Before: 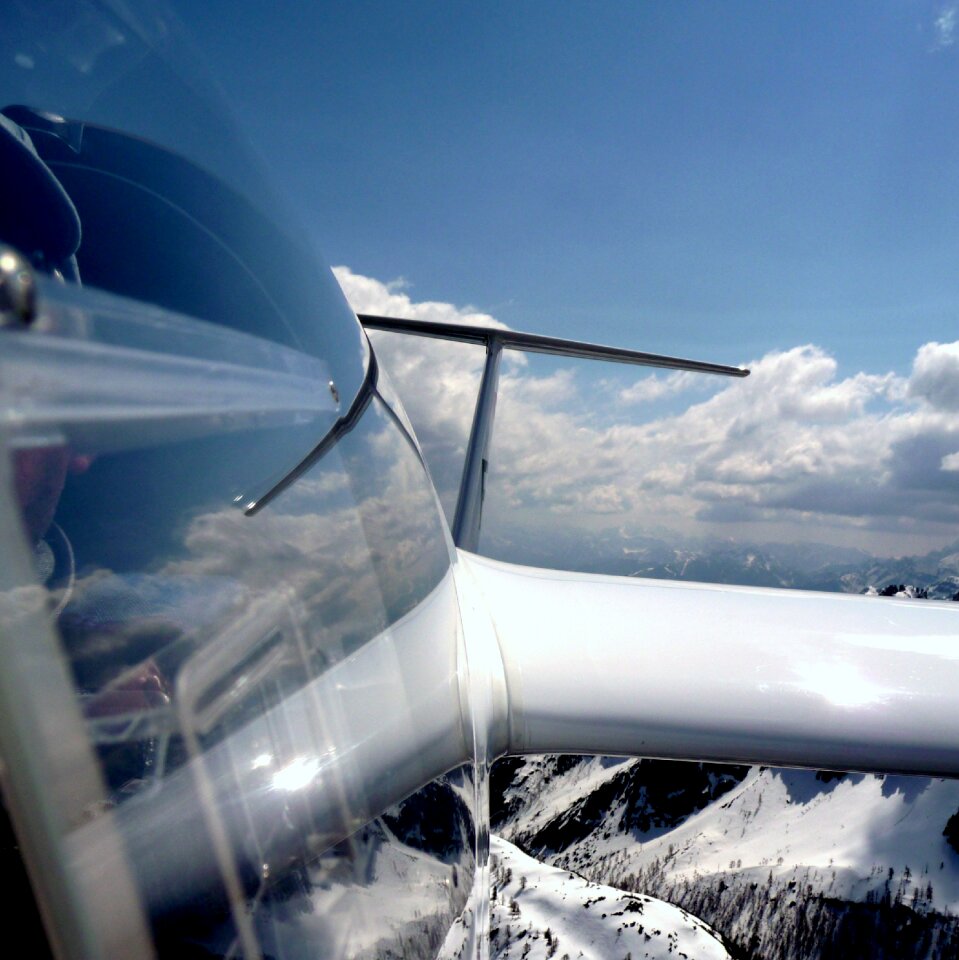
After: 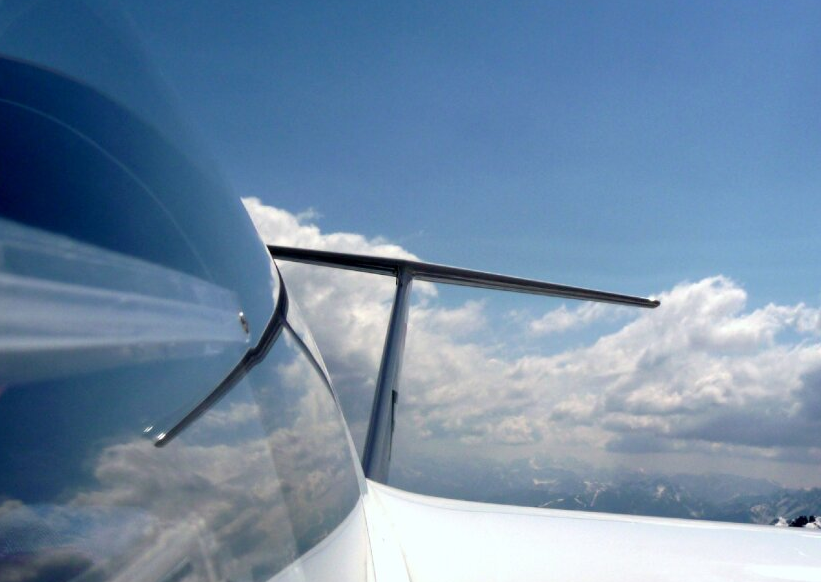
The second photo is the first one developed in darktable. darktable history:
crop and rotate: left 9.445%, top 7.211%, right 4.849%, bottom 32.125%
